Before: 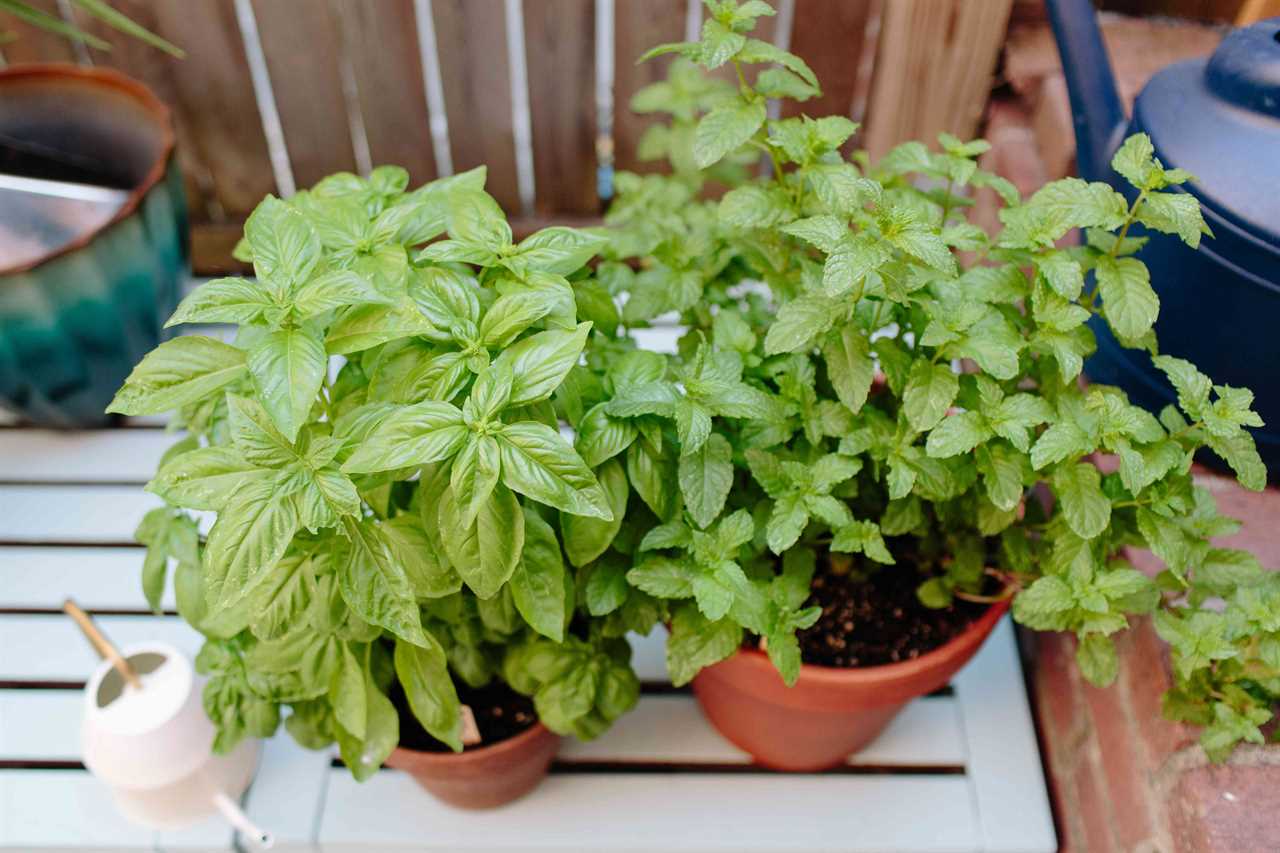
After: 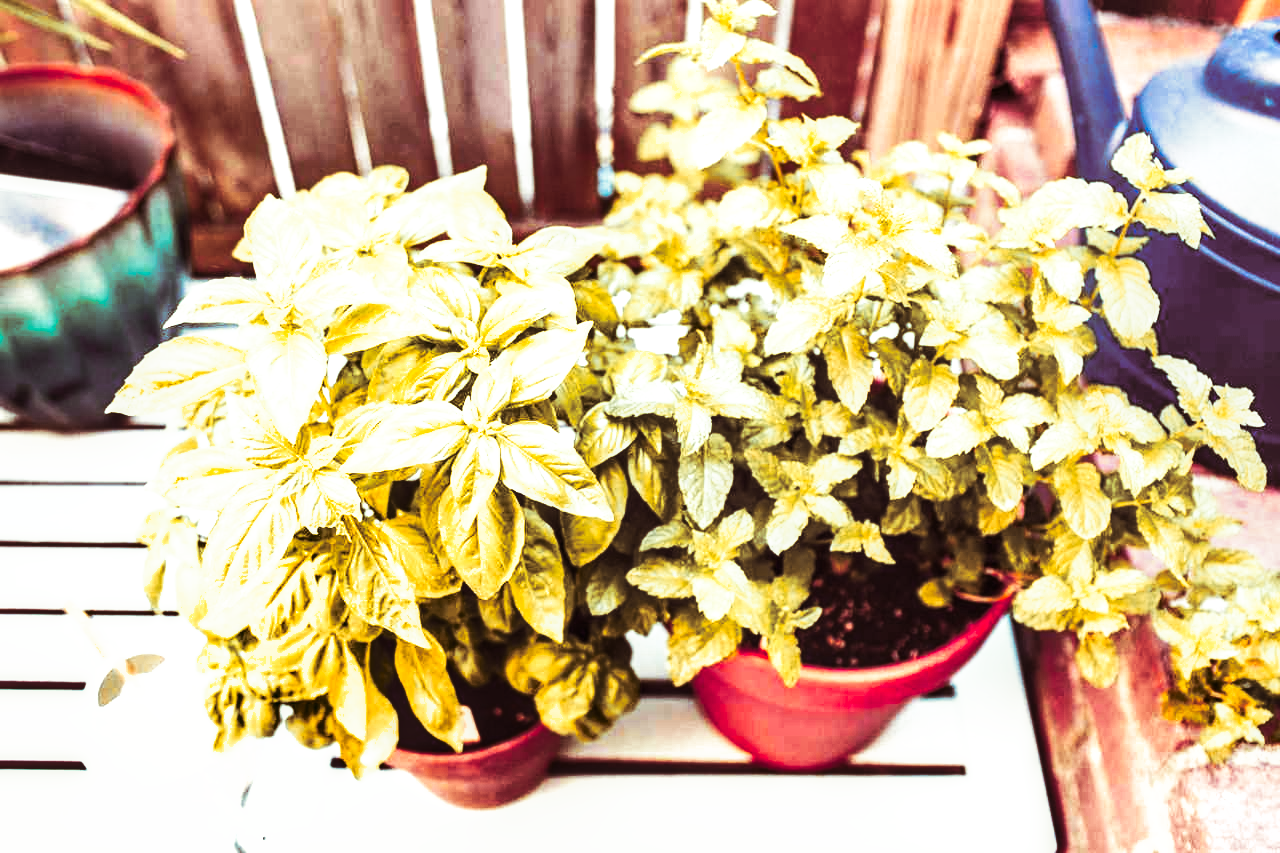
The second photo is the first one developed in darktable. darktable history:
contrast brightness saturation: saturation -0.05
split-toning: on, module defaults
color zones: curves: ch1 [(0.263, 0.53) (0.376, 0.287) (0.487, 0.512) (0.748, 0.547) (1, 0.513)]; ch2 [(0.262, 0.45) (0.751, 0.477)], mix 31.98%
tone curve: color space Lab, linked channels, preserve colors none
local contrast: on, module defaults
exposure: black level correction 0, exposure 0.7 EV, compensate exposure bias true, compensate highlight preservation false
shadows and highlights: radius 171.16, shadows 27, white point adjustment 3.13, highlights -67.95, soften with gaussian
base curve: curves: ch0 [(0, 0) (0.026, 0.03) (0.109, 0.232) (0.351, 0.748) (0.669, 0.968) (1, 1)], preserve colors none
